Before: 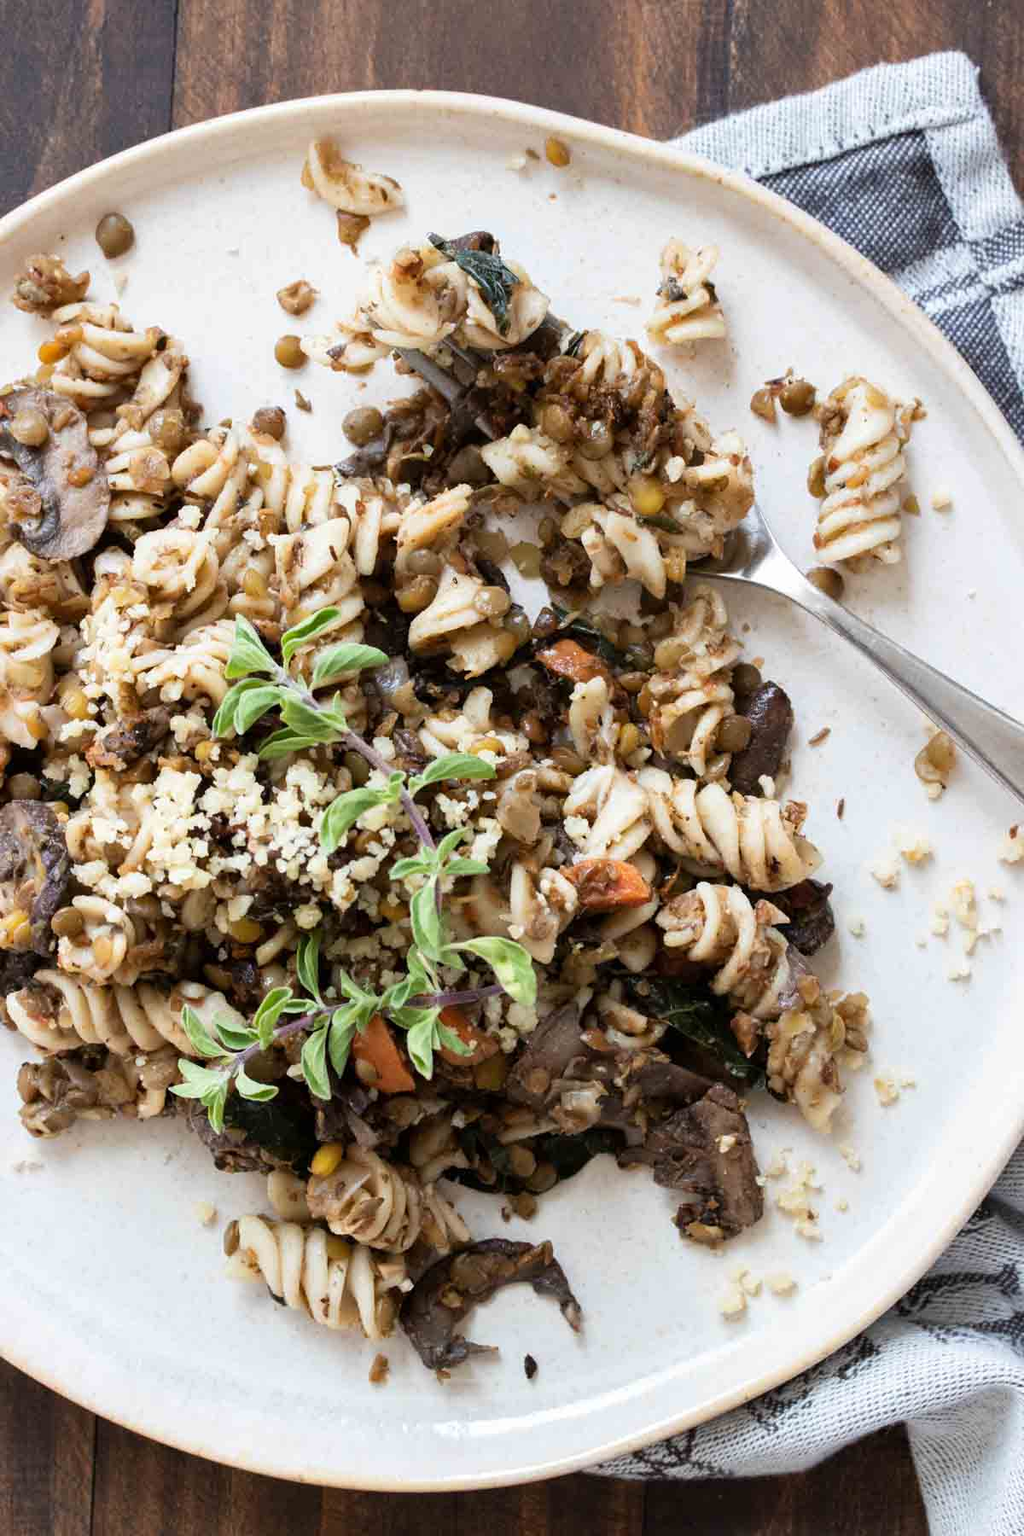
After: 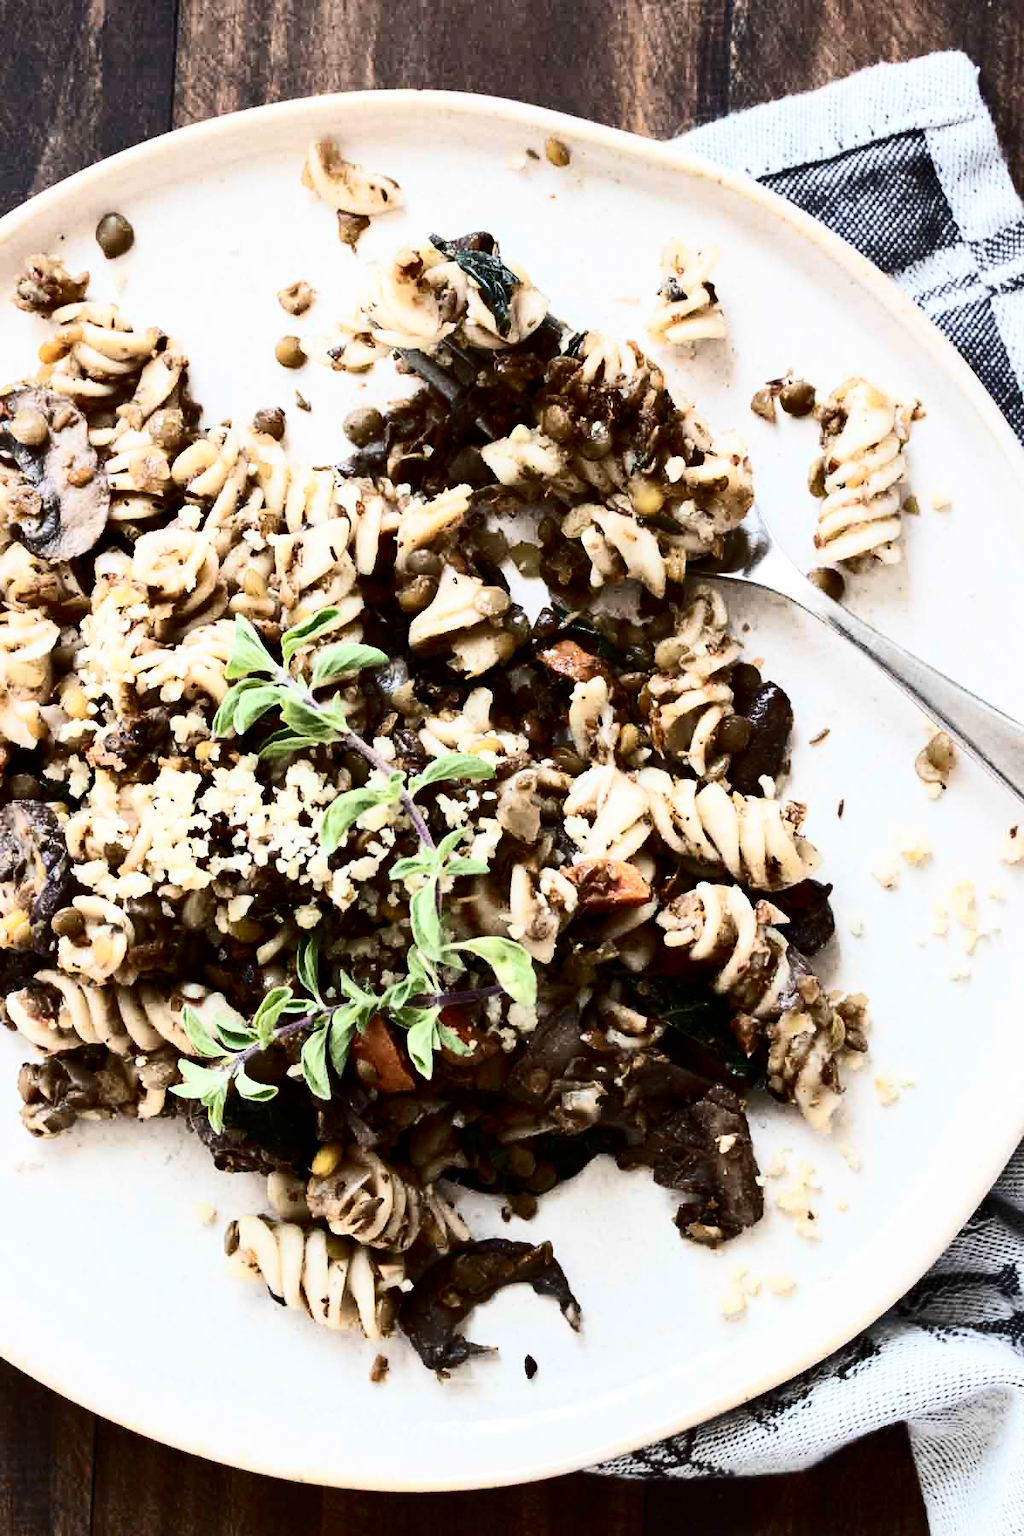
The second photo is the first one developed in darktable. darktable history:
contrast brightness saturation: contrast 0.505, saturation -0.082
